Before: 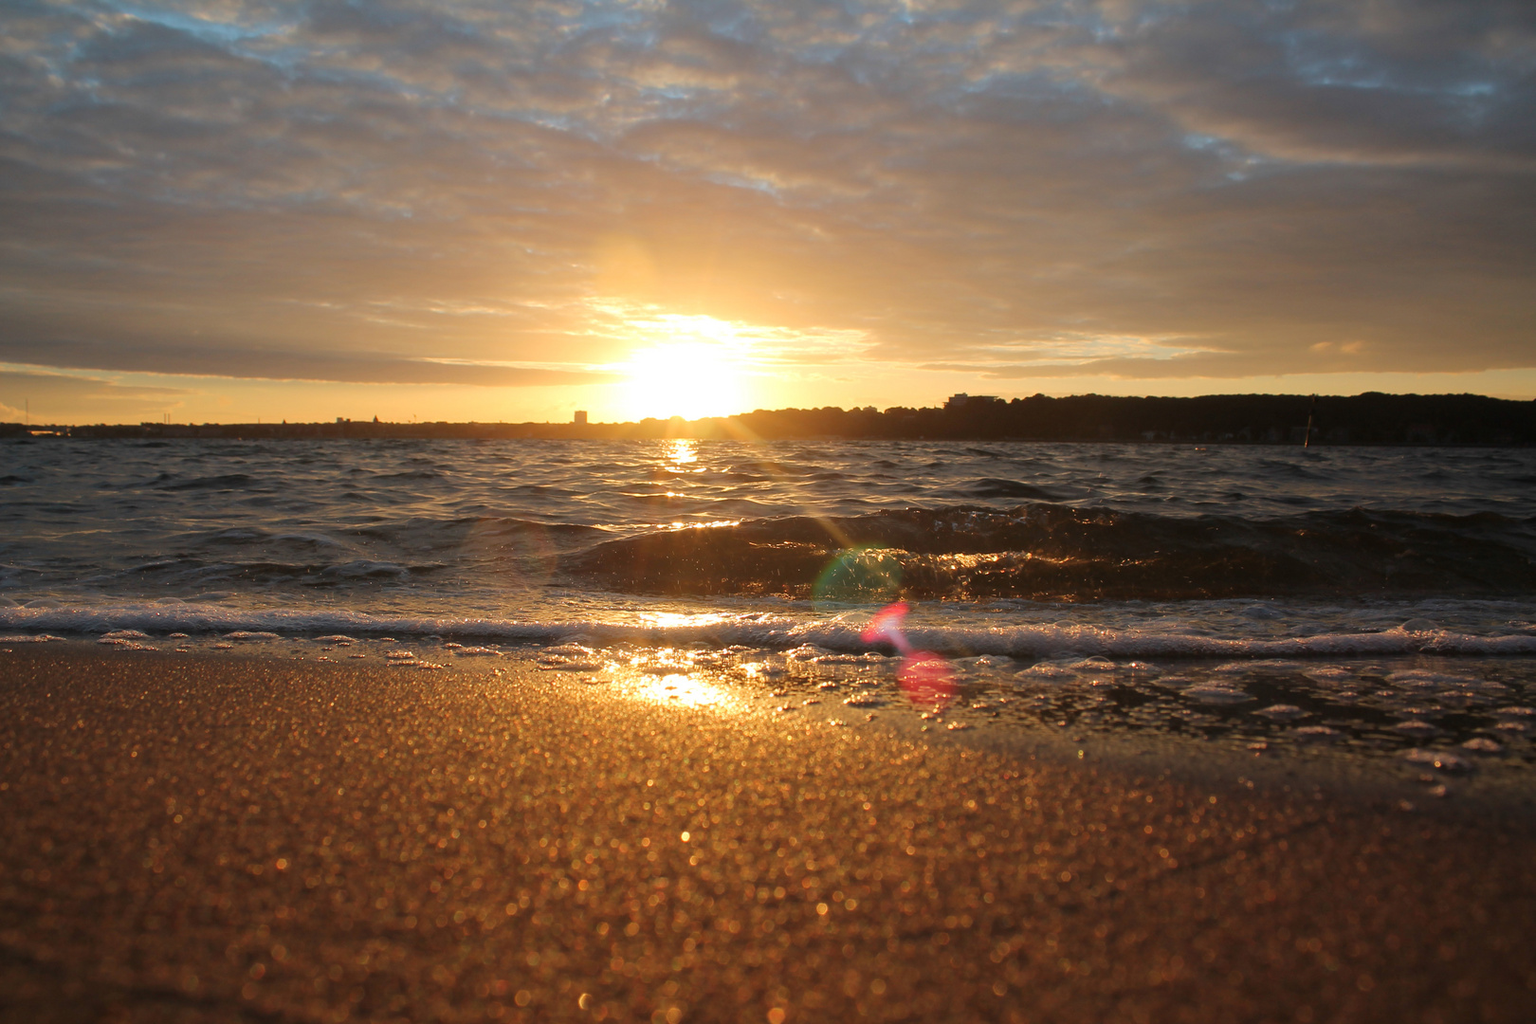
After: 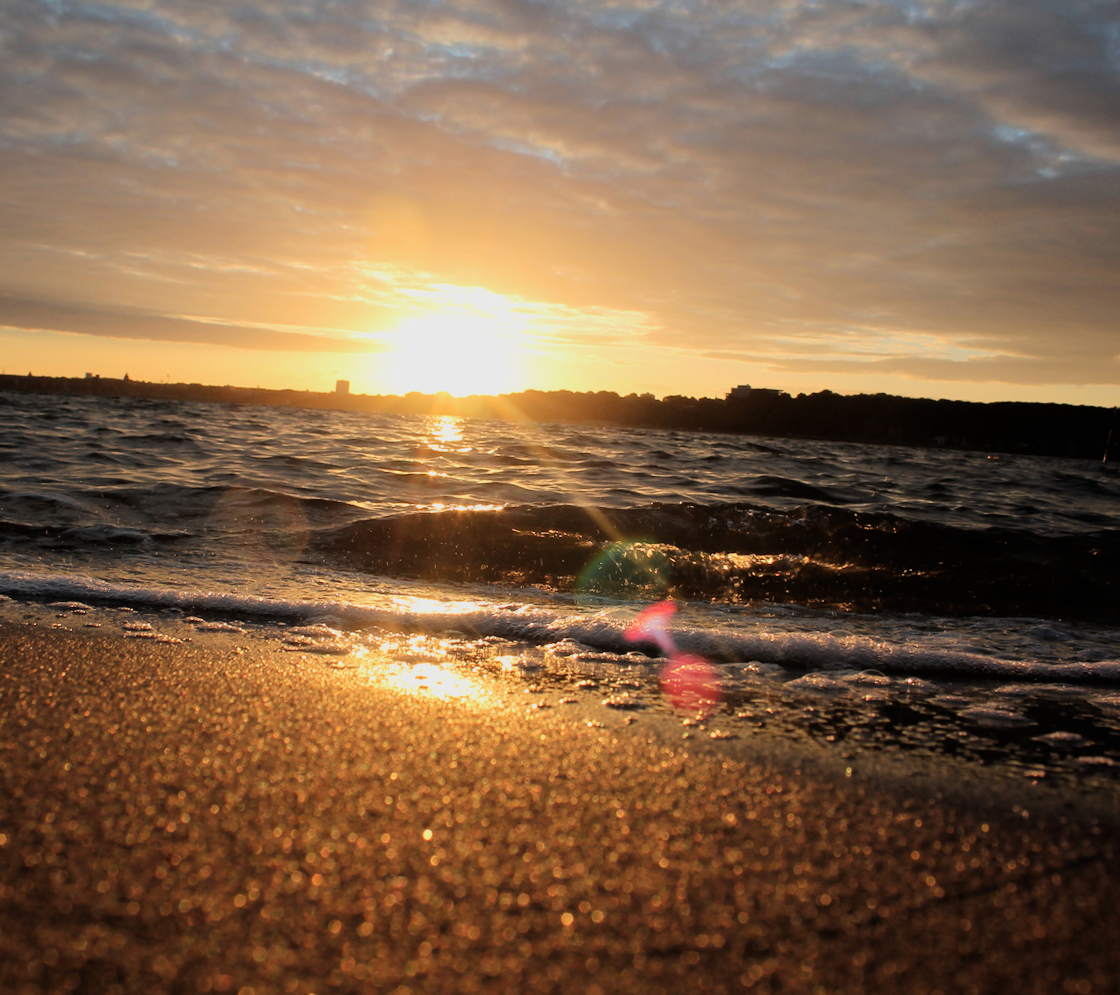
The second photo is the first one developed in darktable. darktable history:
crop and rotate: angle -3.27°, left 14.277%, top 0.028%, right 10.766%, bottom 0.028%
filmic rgb: hardness 4.17, contrast 1.364, color science v6 (2022)
